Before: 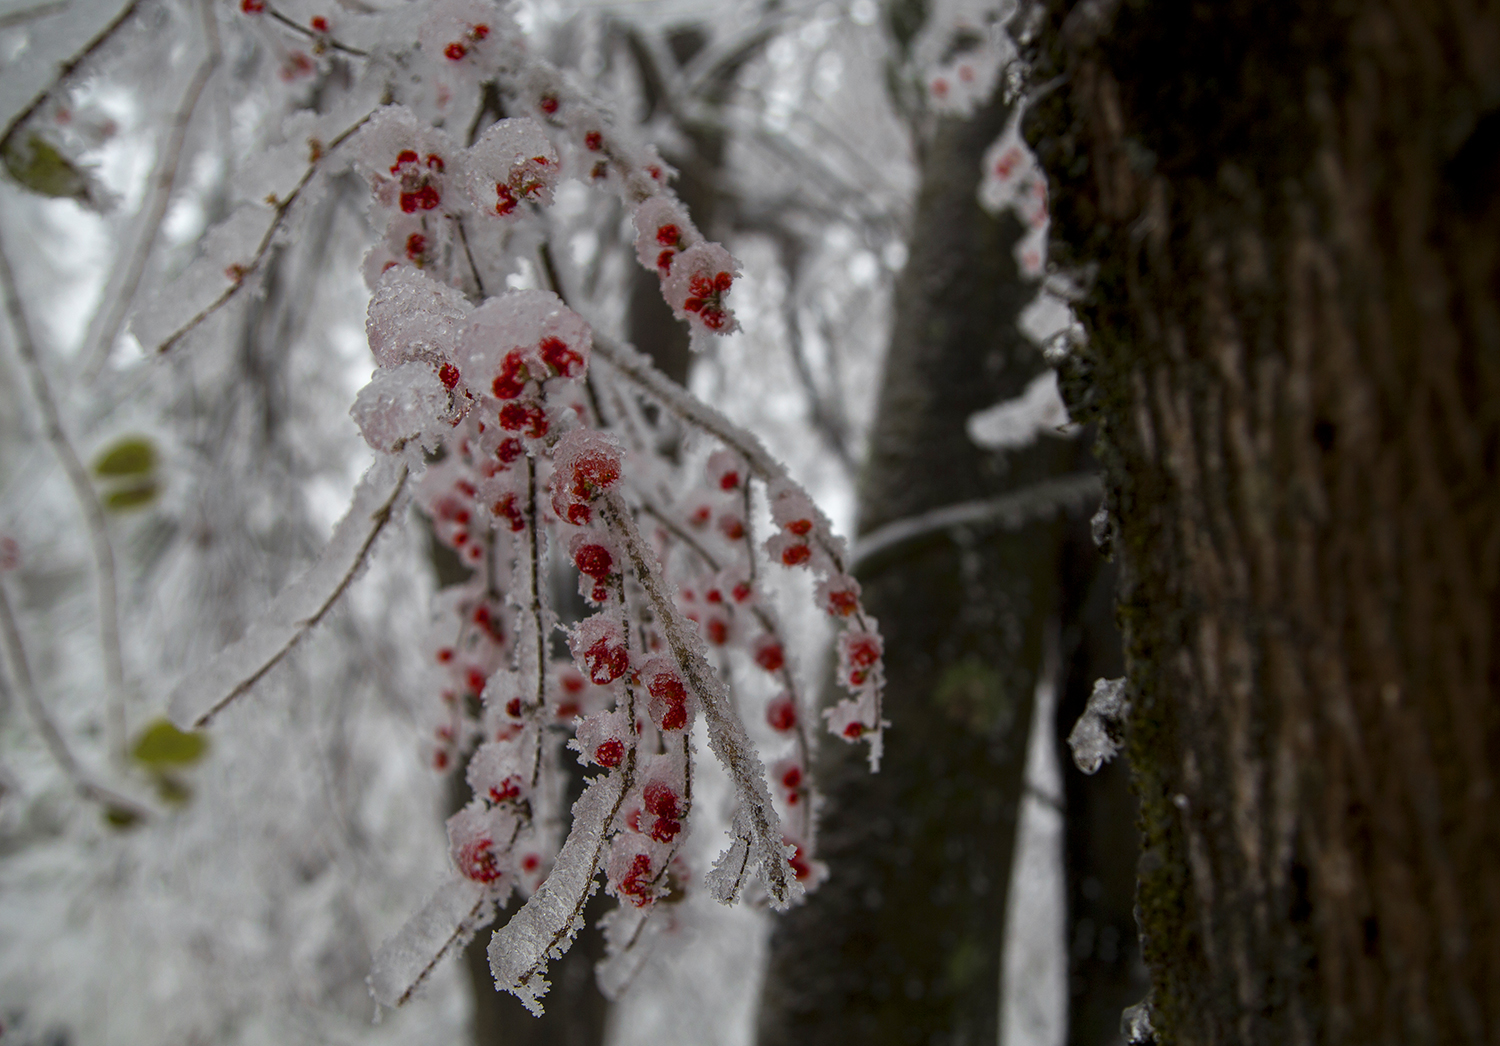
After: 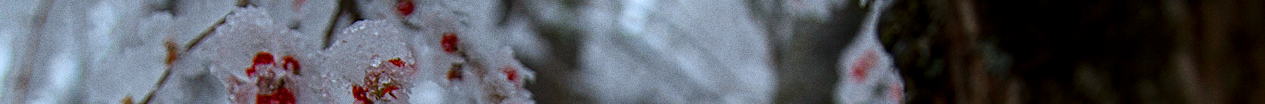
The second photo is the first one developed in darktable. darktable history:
white balance: red 0.931, blue 1.11
sharpen: on, module defaults
grain: coarseness 3.21 ISO
crop and rotate: left 9.644%, top 9.491%, right 6.021%, bottom 80.509%
